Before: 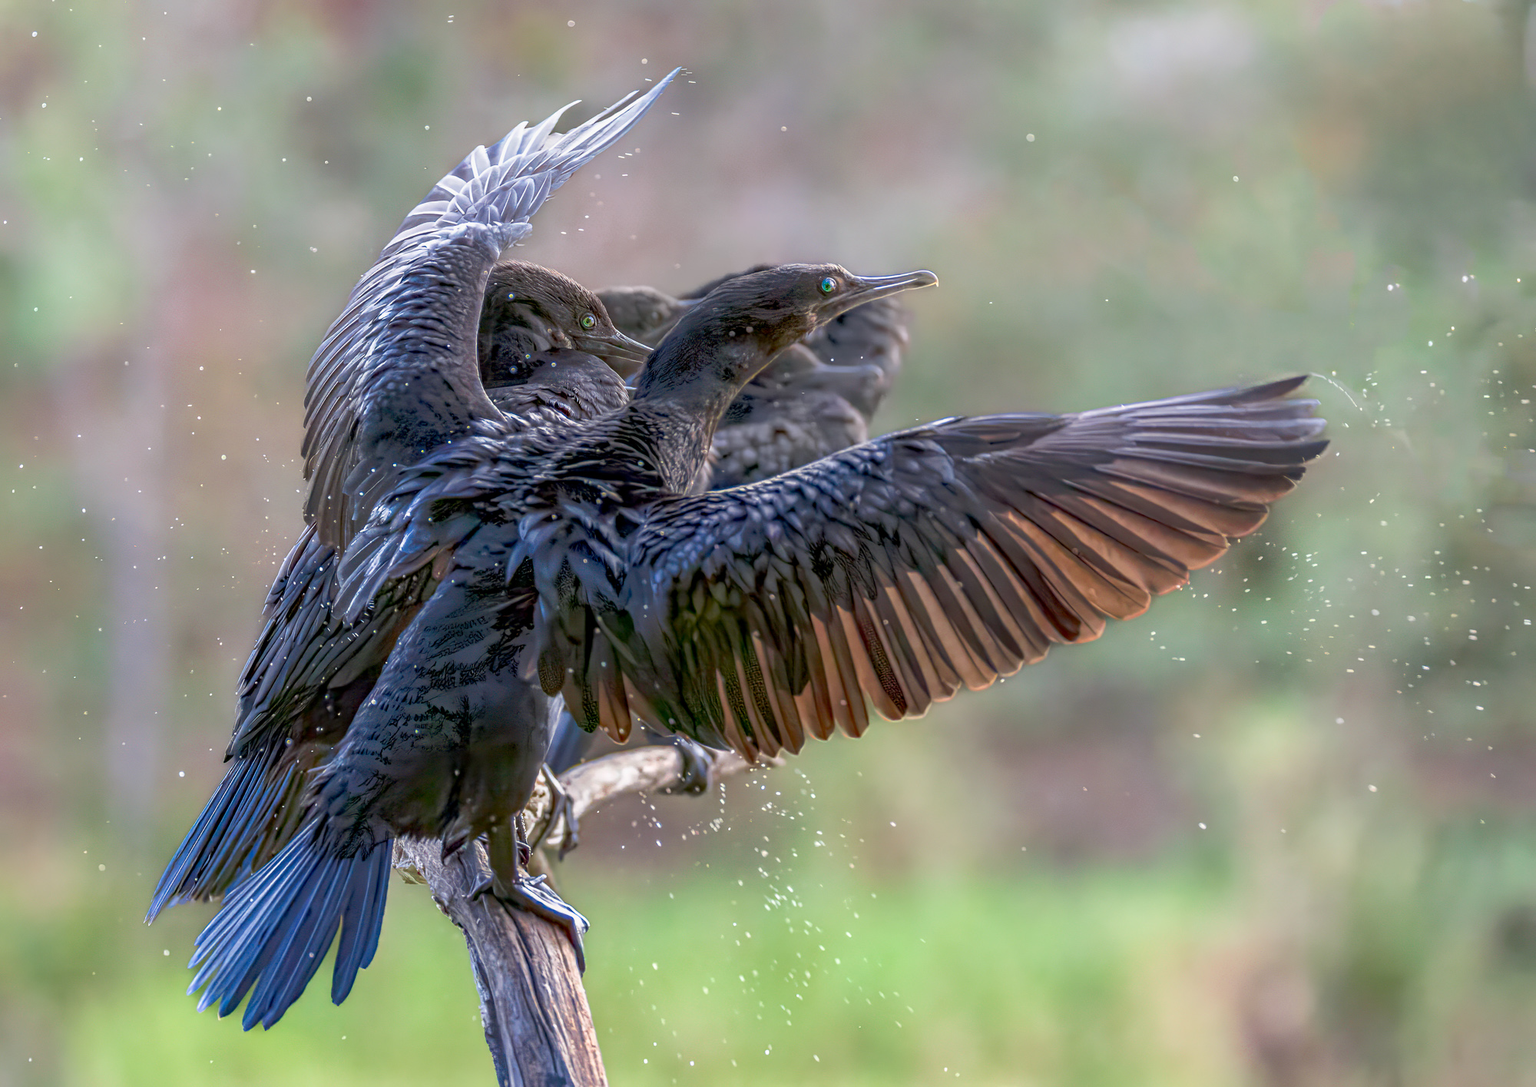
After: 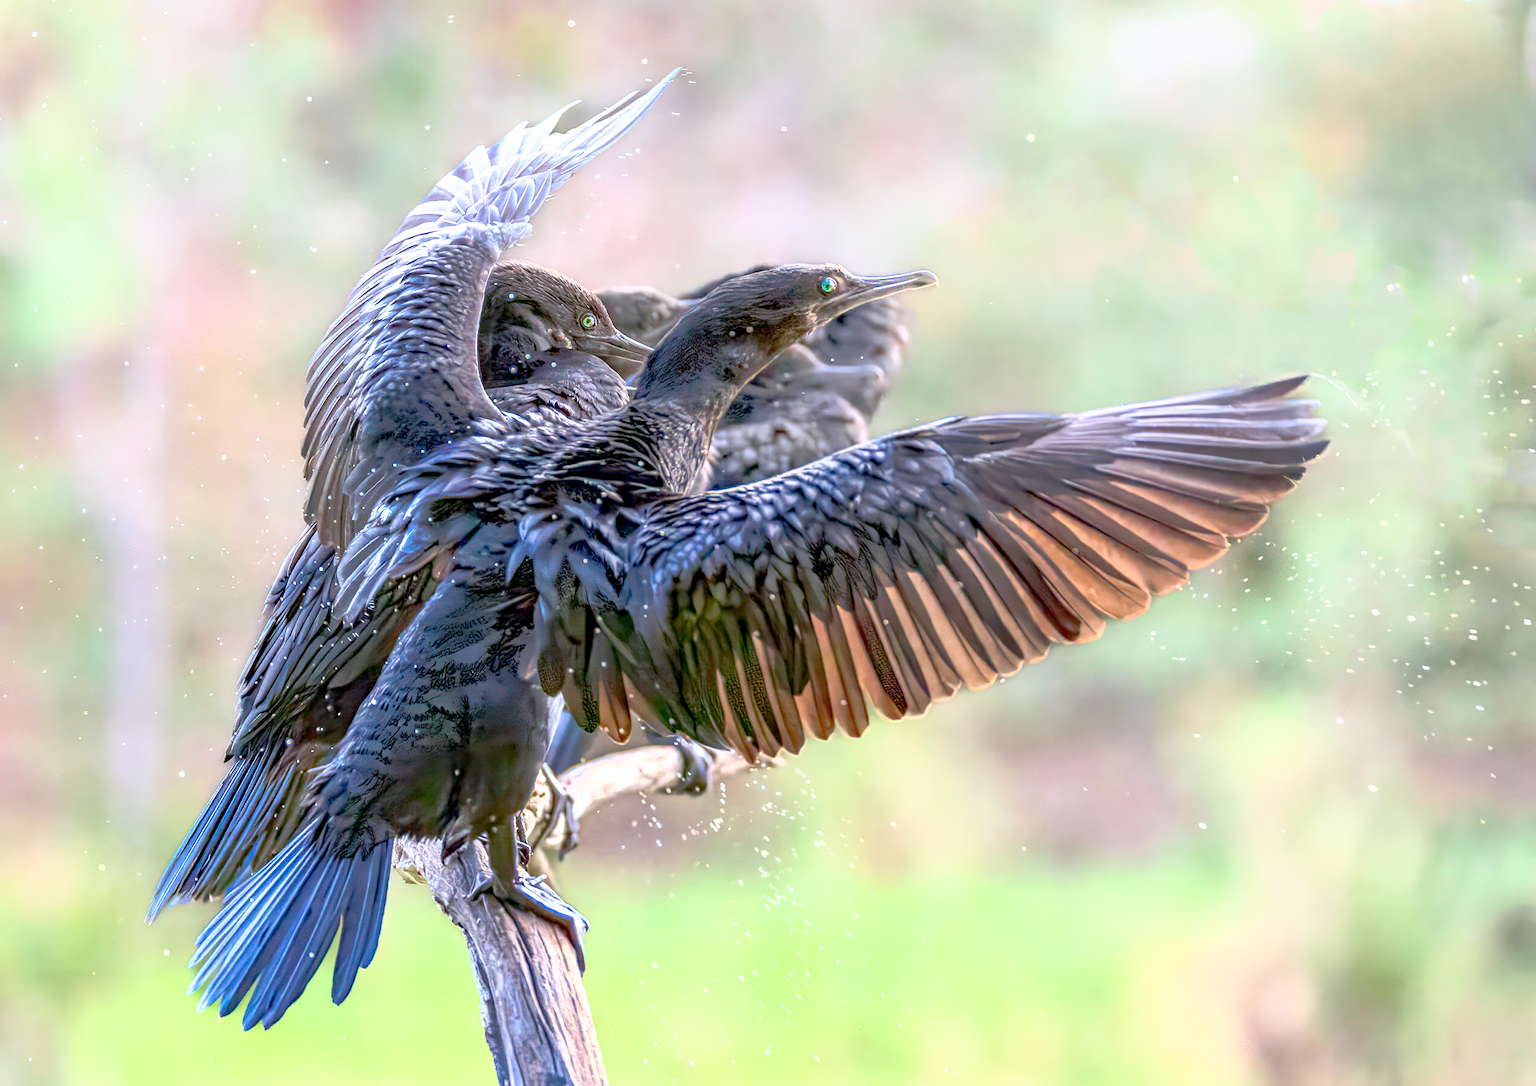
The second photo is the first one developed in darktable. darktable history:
base curve: curves: ch0 [(0, 0) (0.557, 0.834) (1, 1)]
exposure: exposure 0.485 EV, compensate highlight preservation false
